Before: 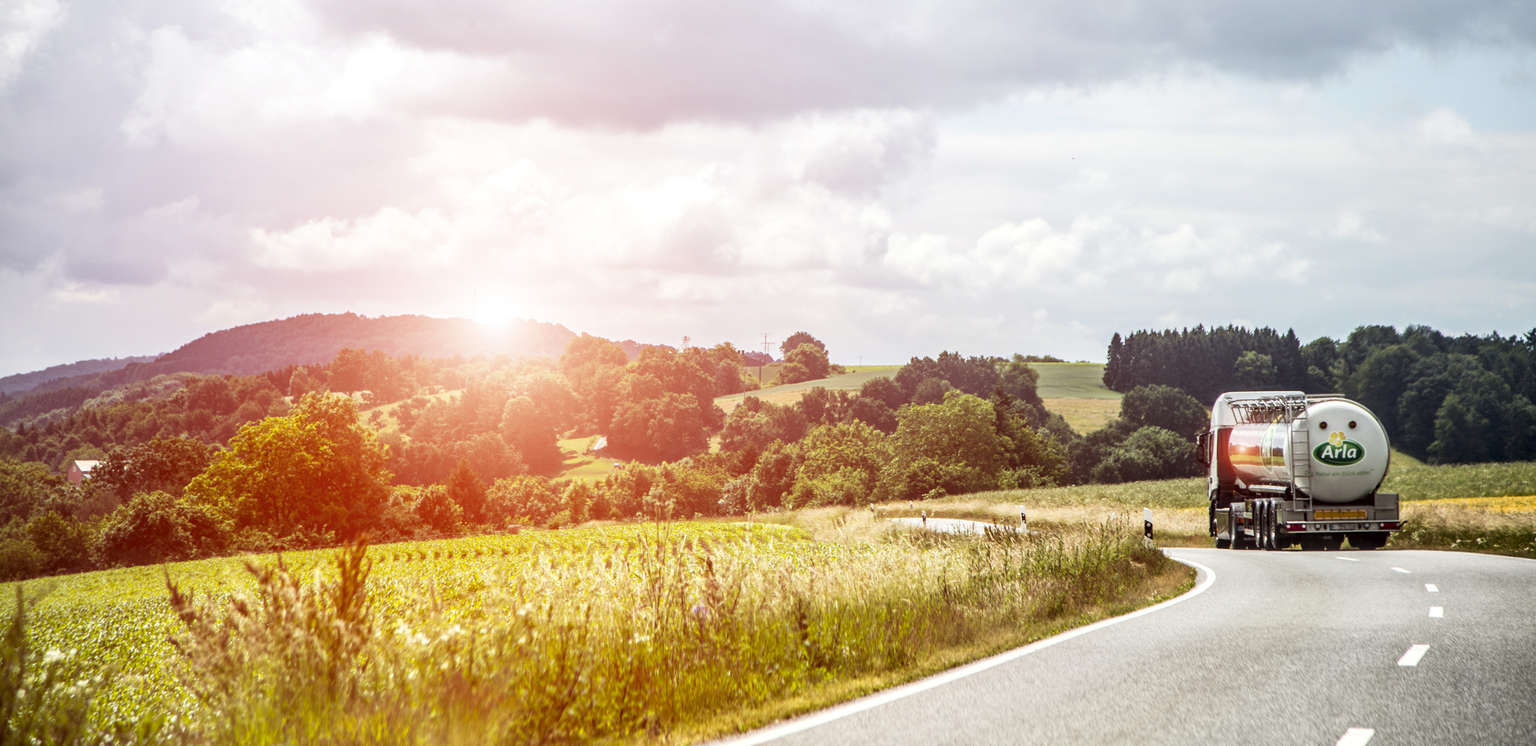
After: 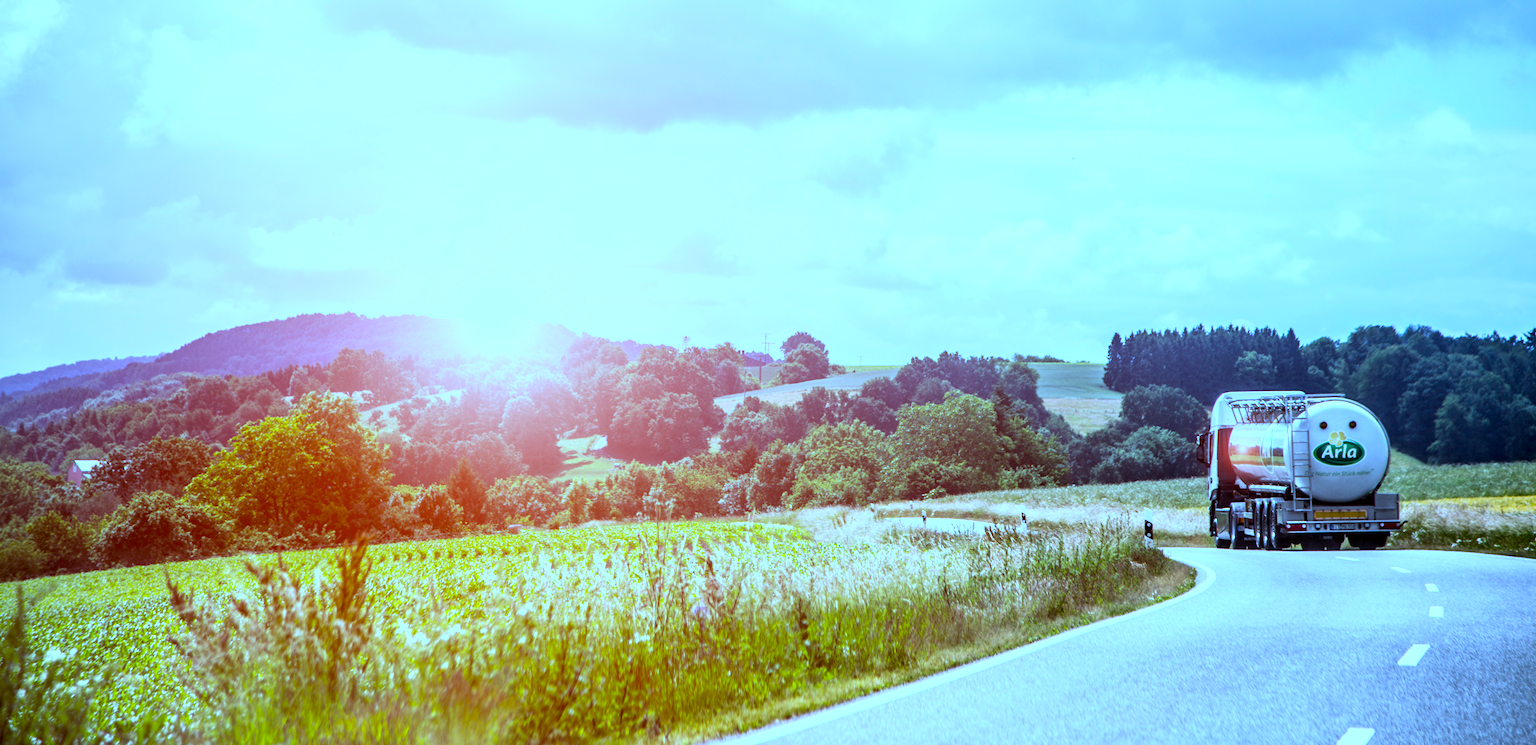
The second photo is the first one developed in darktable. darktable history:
exposure: exposure 0.3 EV, compensate highlight preservation false
white balance: red 0.766, blue 1.537
